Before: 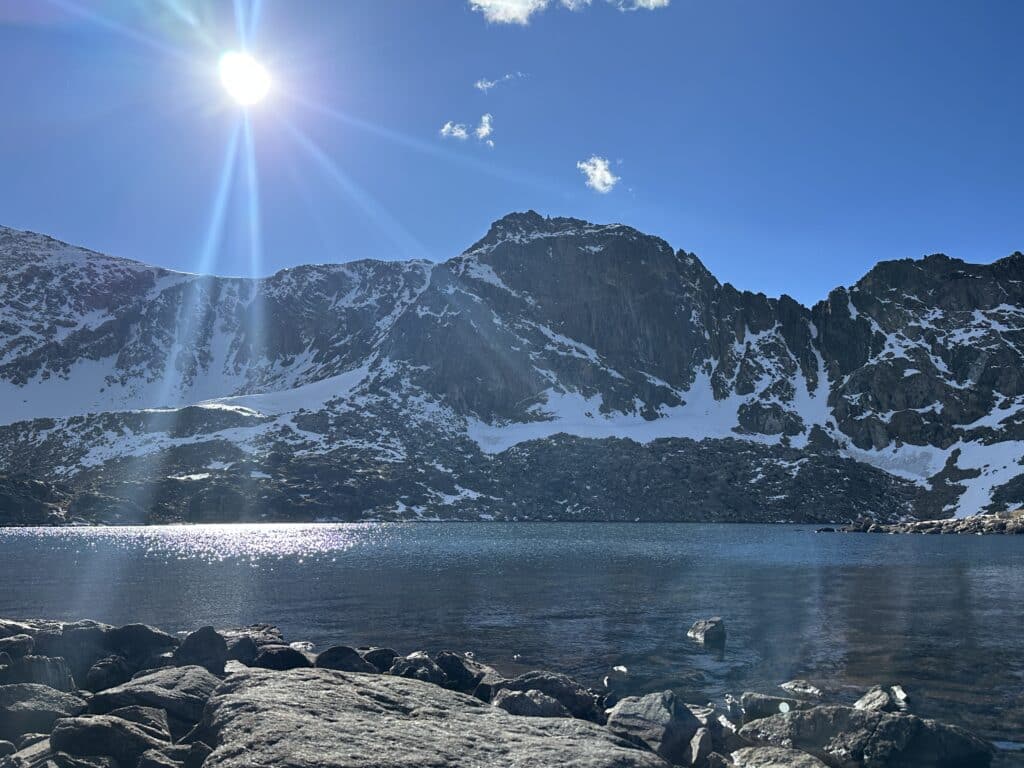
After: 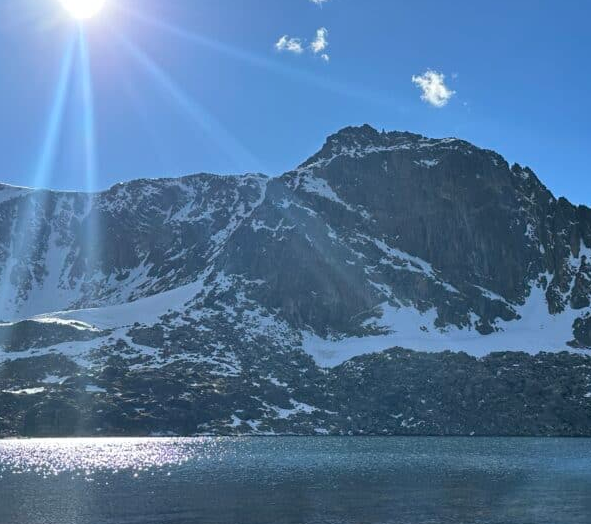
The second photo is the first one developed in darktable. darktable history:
crop: left 16.202%, top 11.208%, right 26.045%, bottom 20.557%
color correction: saturation 0.99
